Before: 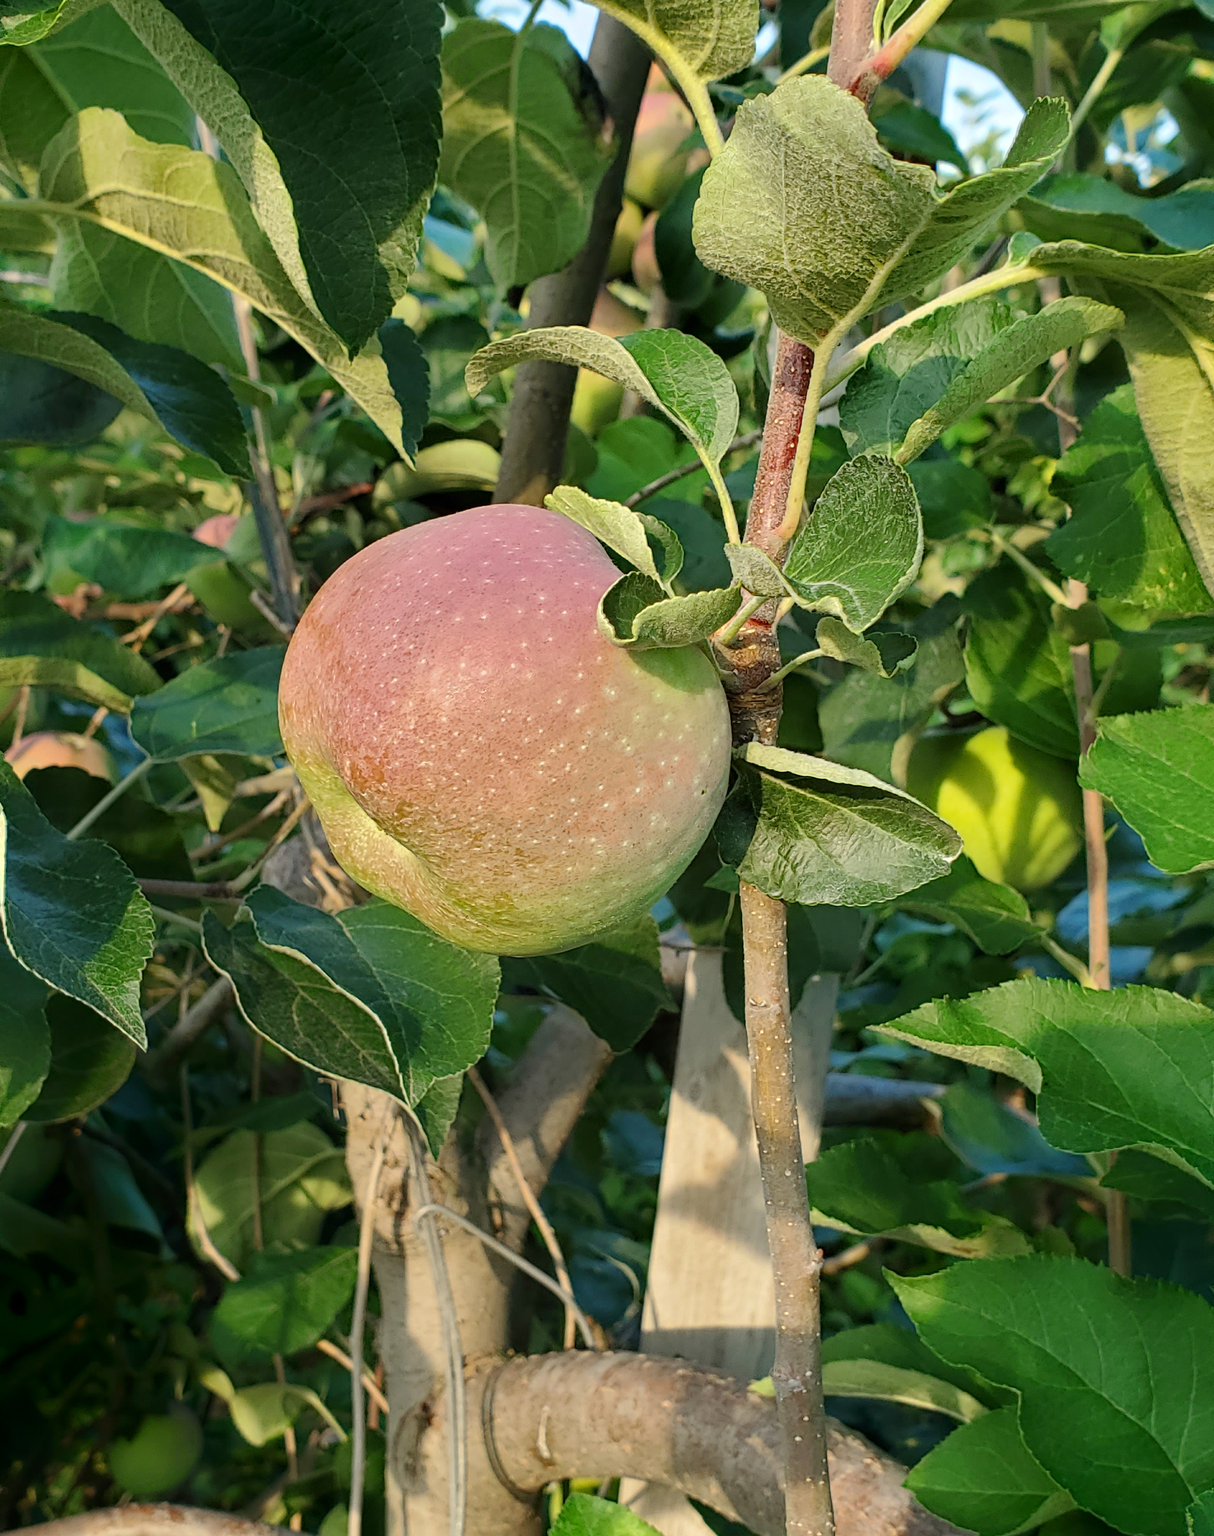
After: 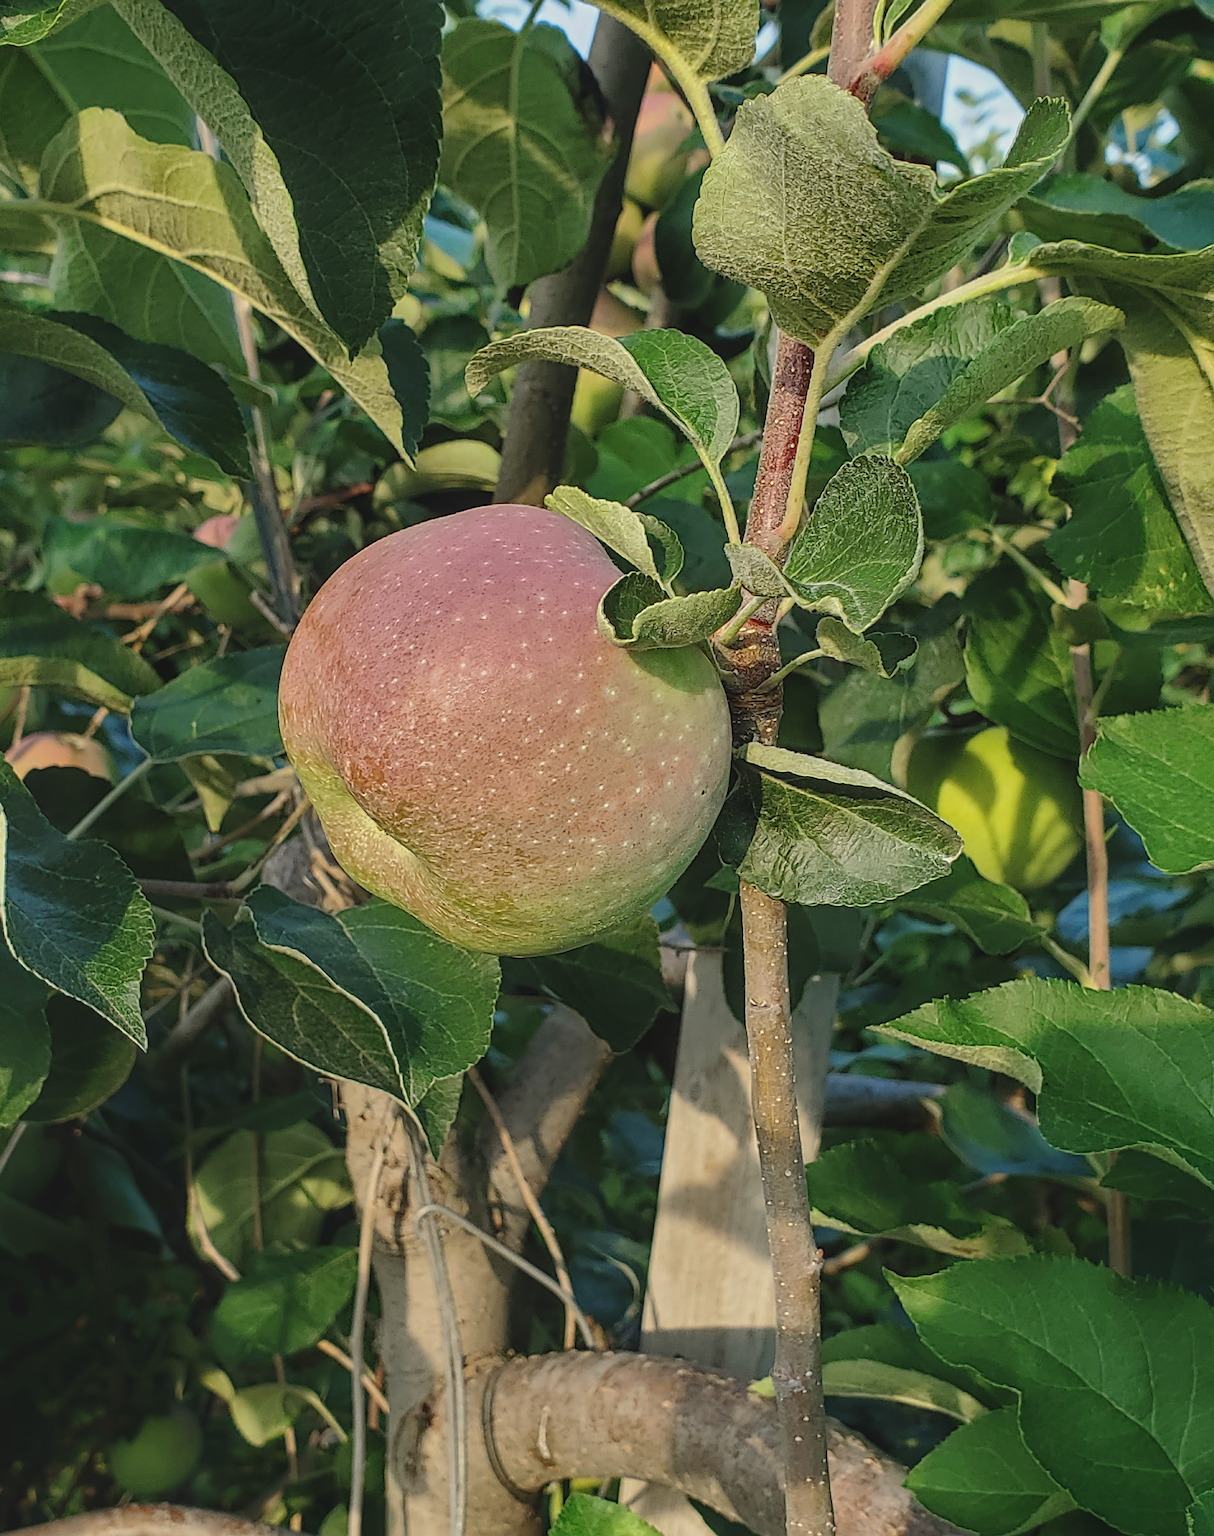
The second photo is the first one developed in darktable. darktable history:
local contrast: on, module defaults
exposure: black level correction -0.015, exposure -0.5 EV, compensate highlight preservation false
sharpen: on, module defaults
